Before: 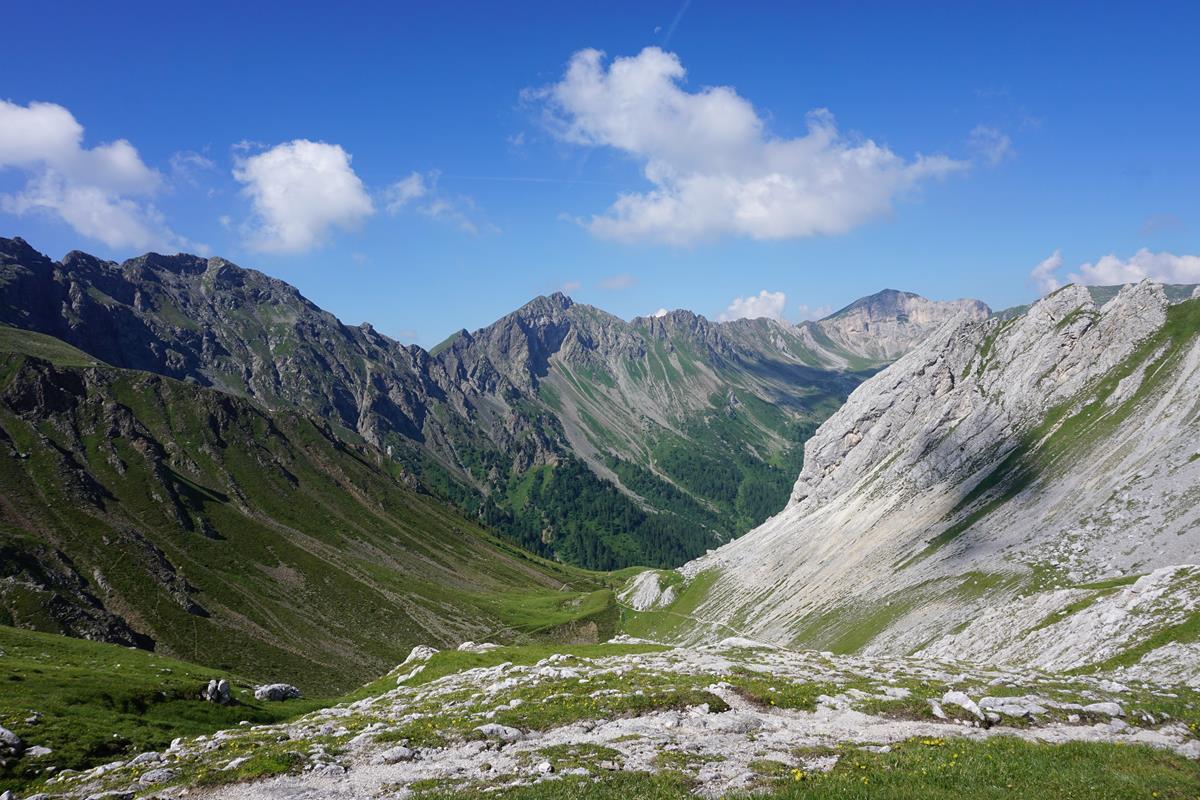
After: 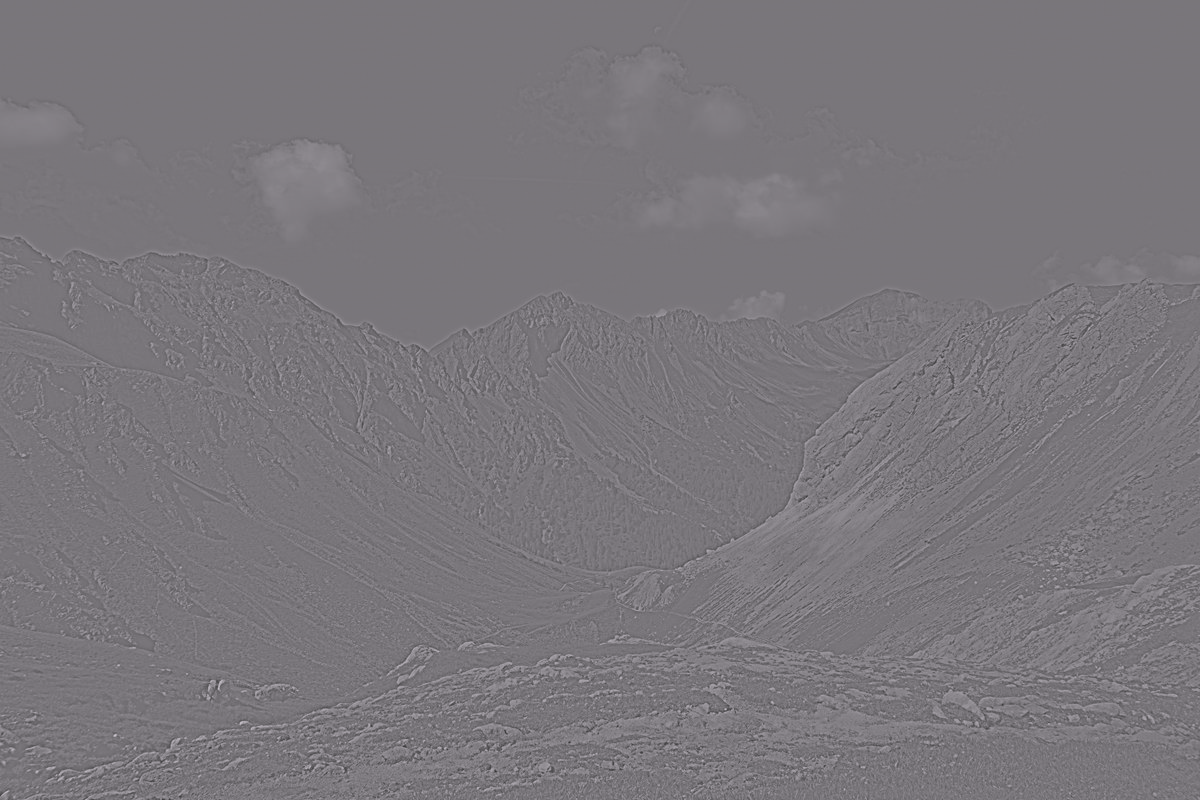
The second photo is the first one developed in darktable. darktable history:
exposure: exposure 1 EV, compensate highlight preservation false
color correction: highlights a* 1.59, highlights b* -1.7, saturation 2.48
highpass: sharpness 9.84%, contrast boost 9.94%
